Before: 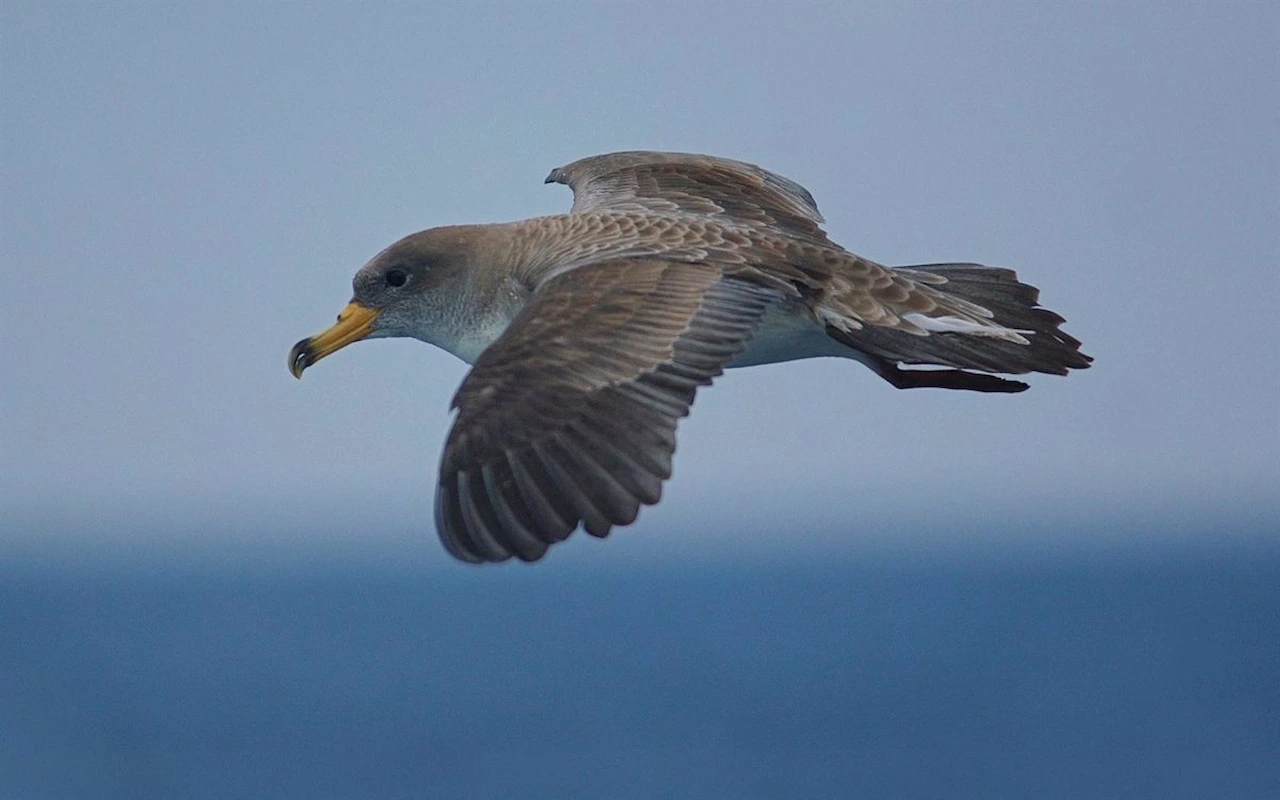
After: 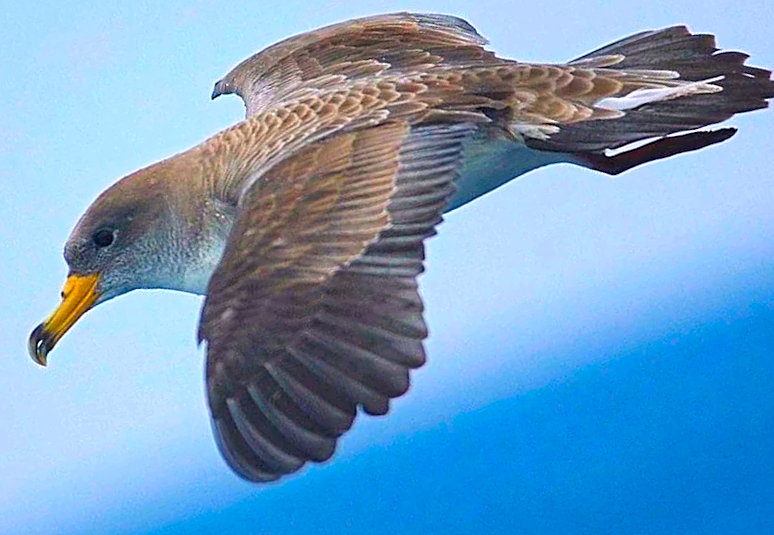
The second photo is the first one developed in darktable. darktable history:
color balance rgb: perceptual saturation grading › global saturation 25.361%, perceptual brilliance grading › highlights 7.678%, perceptual brilliance grading › mid-tones 4.455%, perceptual brilliance grading › shadows 2.405%, global vibrance 39.301%
exposure: black level correction 0, exposure 0.704 EV, compensate exposure bias true, compensate highlight preservation false
color correction: highlights a* 3.44, highlights b* 1.94, saturation 1.17
sharpen: on, module defaults
crop and rotate: angle 19.46°, left 6.921%, right 3.732%, bottom 1.132%
